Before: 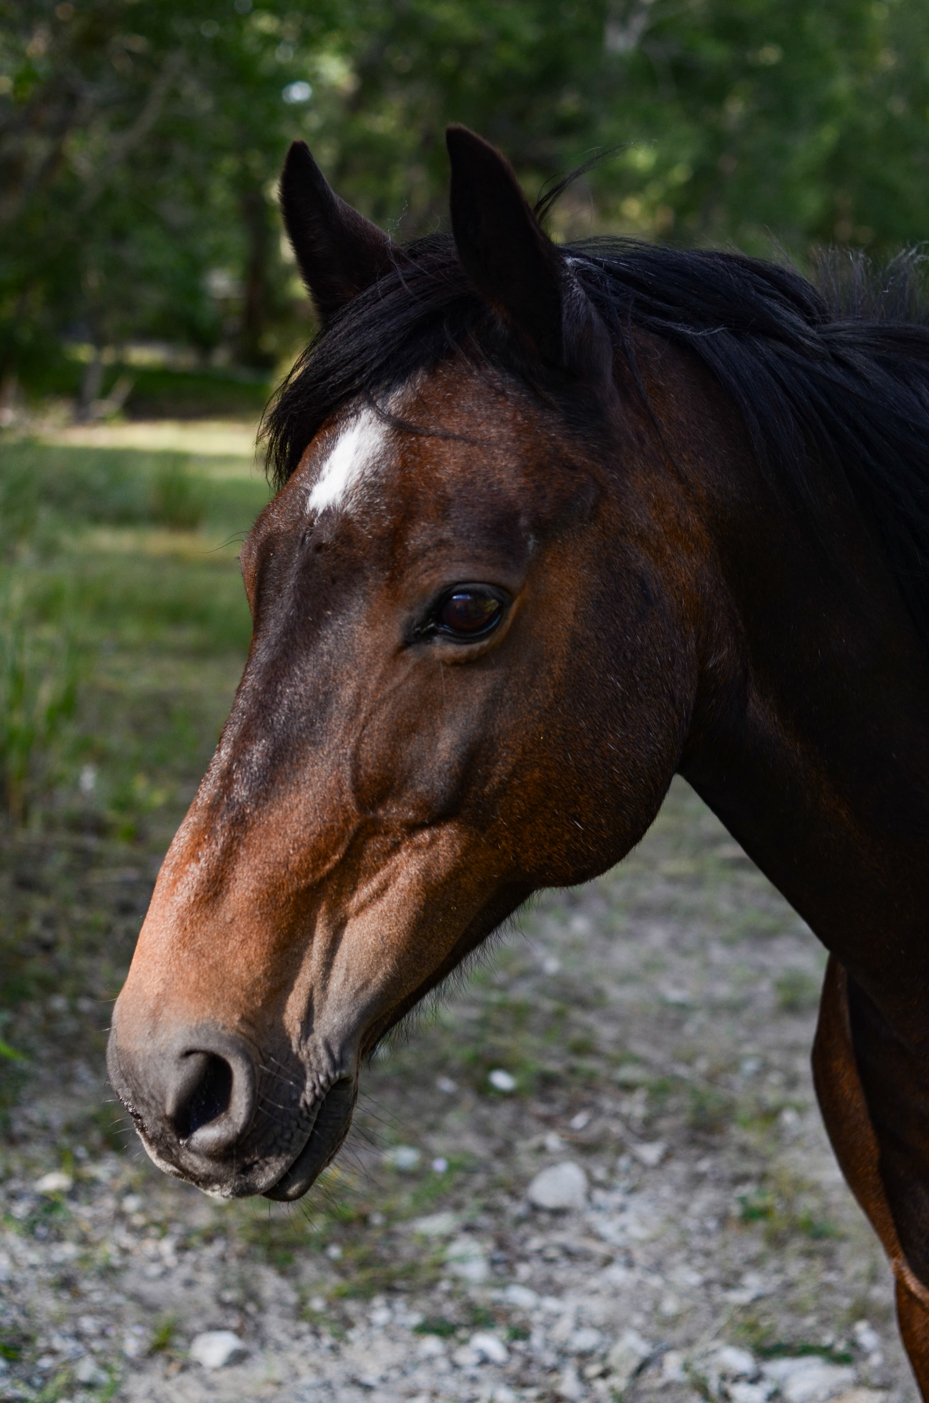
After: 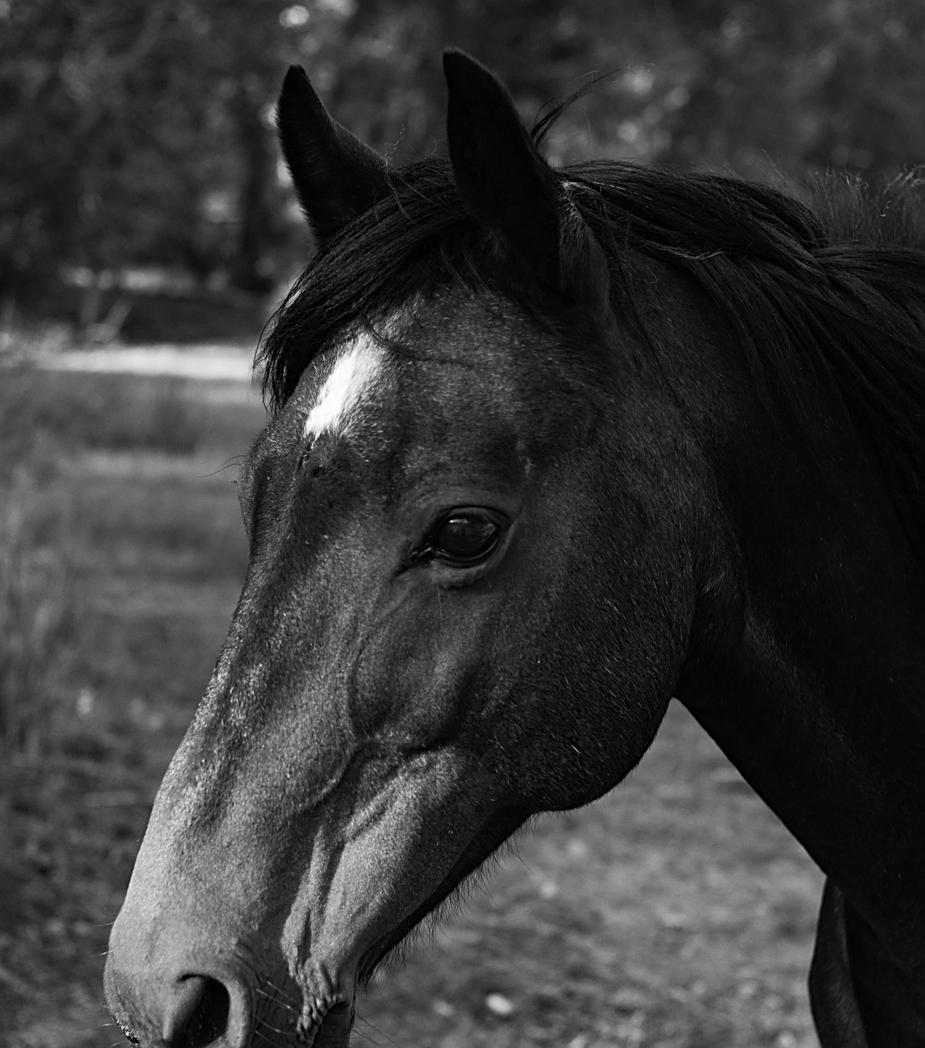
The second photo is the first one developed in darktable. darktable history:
sharpen: on, module defaults
crop: left 0.387%, top 5.469%, bottom 19.809%
color balance rgb: linear chroma grading › global chroma 8.12%, perceptual saturation grading › global saturation 9.07%, perceptual saturation grading › highlights -13.84%, perceptual saturation grading › mid-tones 14.88%, perceptual saturation grading › shadows 22.8%, perceptual brilliance grading › highlights 2.61%, global vibrance 12.07%
monochrome: a -6.99, b 35.61, size 1.4
